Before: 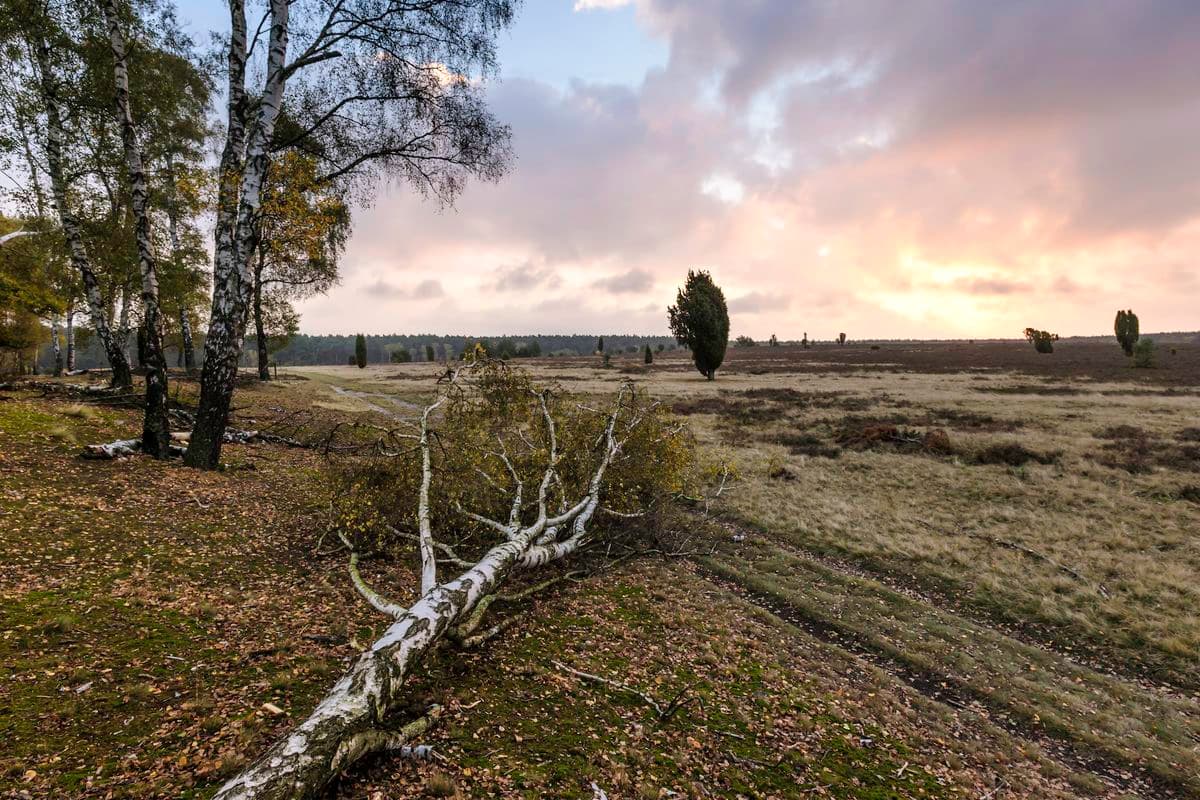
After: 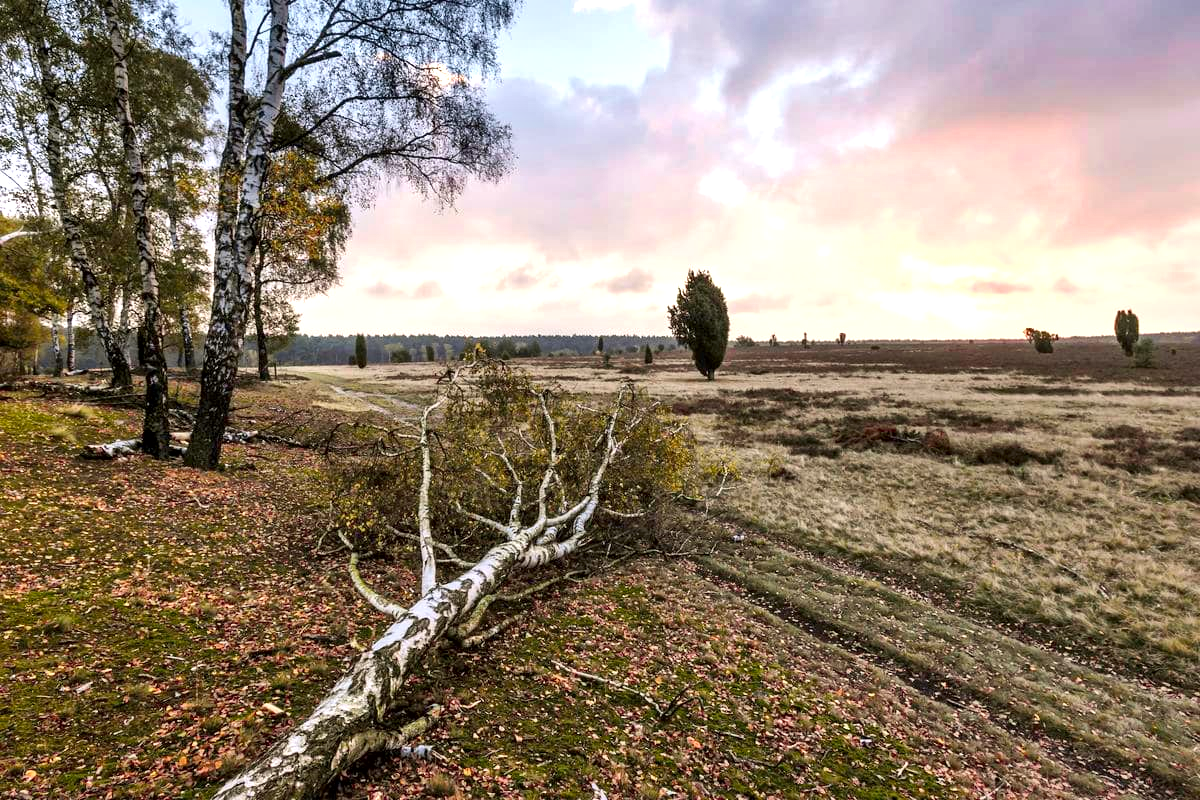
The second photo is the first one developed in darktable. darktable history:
tone curve: curves: ch0 [(0, 0.024) (0.119, 0.146) (0.474, 0.485) (0.718, 0.739) (0.817, 0.839) (1, 0.998)]; ch1 [(0, 0) (0.377, 0.416) (0.439, 0.451) (0.477, 0.485) (0.501, 0.503) (0.538, 0.544) (0.58, 0.613) (0.664, 0.7) (0.783, 0.804) (1, 1)]; ch2 [(0, 0) (0.38, 0.405) (0.463, 0.456) (0.498, 0.497) (0.524, 0.535) (0.578, 0.576) (0.648, 0.665) (1, 1)], color space Lab, independent channels, preserve colors none
exposure: black level correction 0.001, exposure 0.5 EV, compensate exposure bias true, compensate highlight preservation false
local contrast: mode bilateral grid, contrast 20, coarseness 20, detail 150%, midtone range 0.2
